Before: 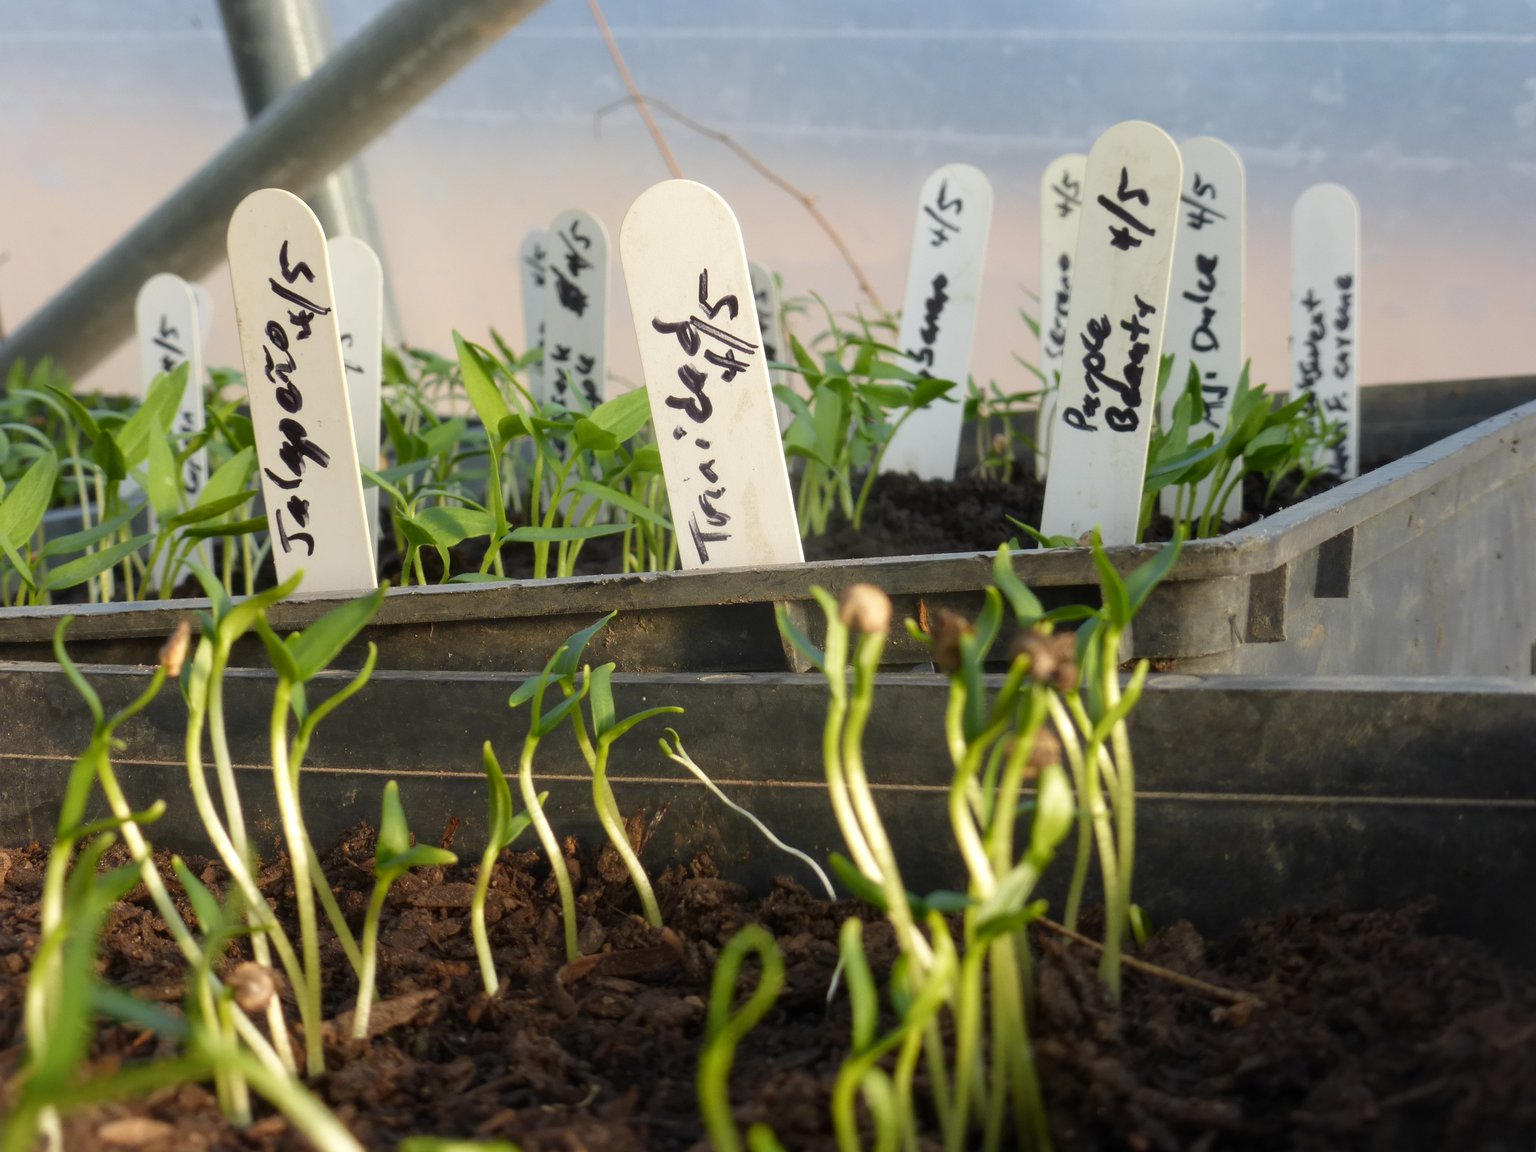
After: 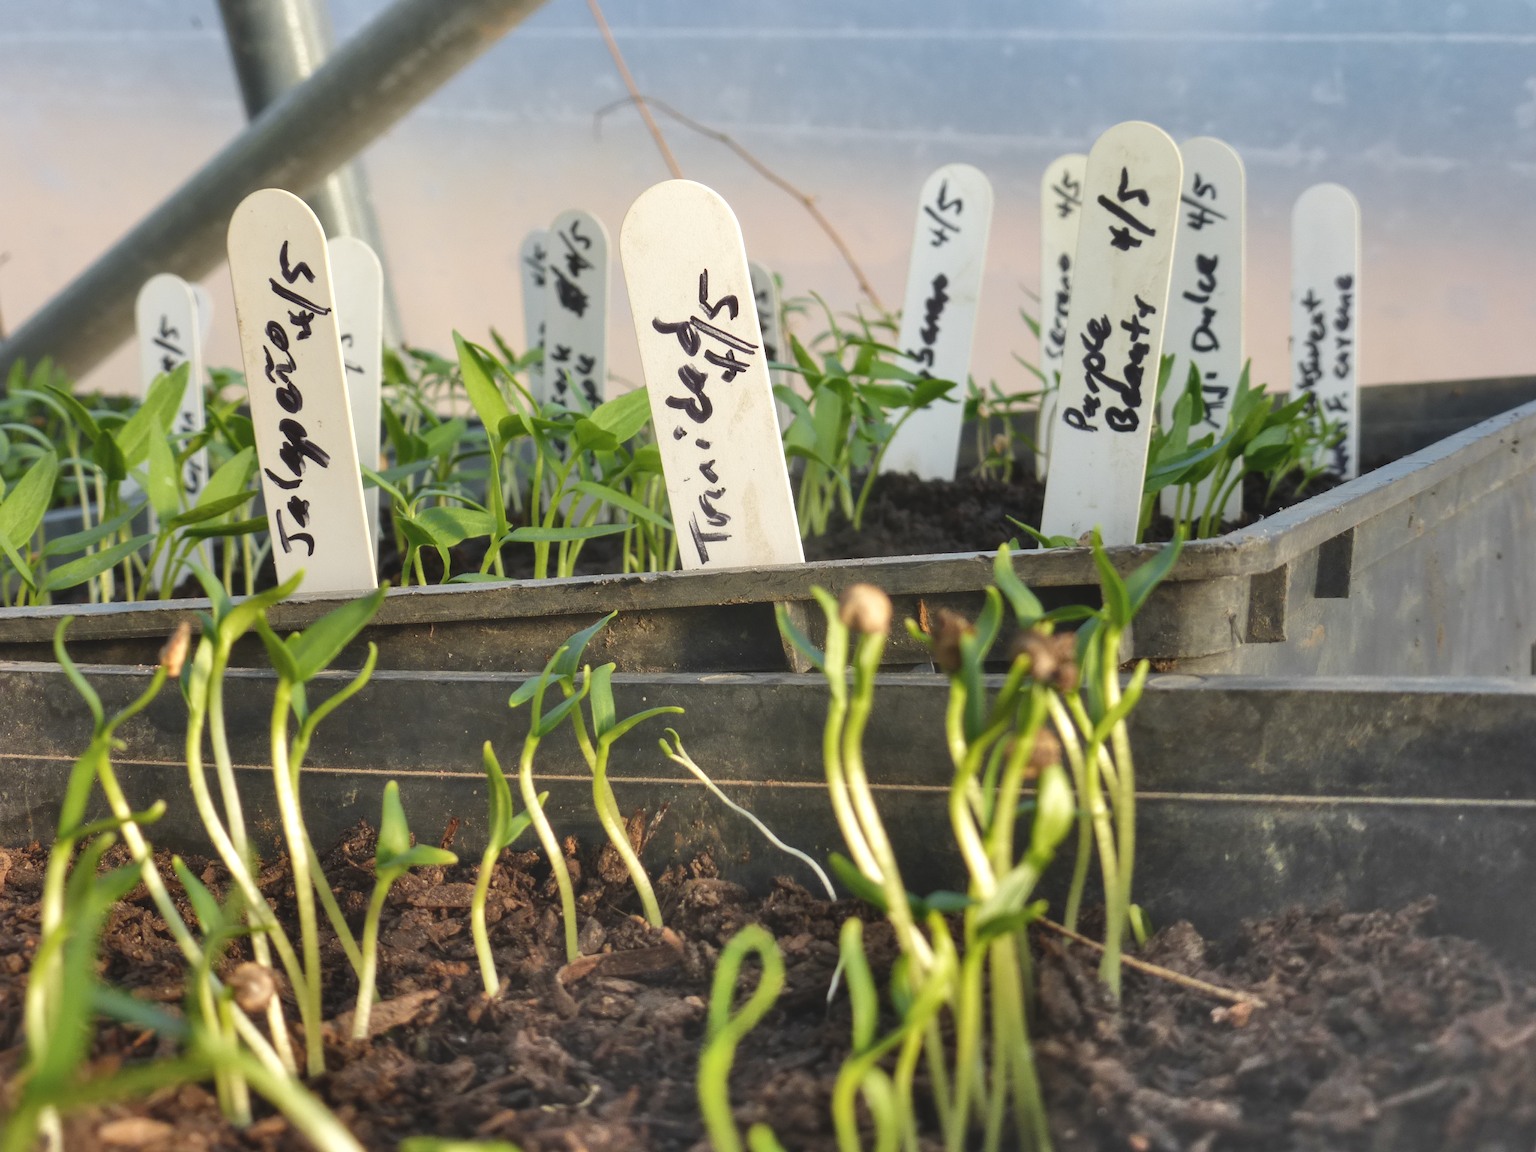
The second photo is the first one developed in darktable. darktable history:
exposure: black level correction -0.008, exposure 0.067 EV, compensate highlight preservation false
local contrast: highlights 100%, shadows 100%, detail 120%, midtone range 0.2
shadows and highlights: shadows 75, highlights -25, soften with gaussian
